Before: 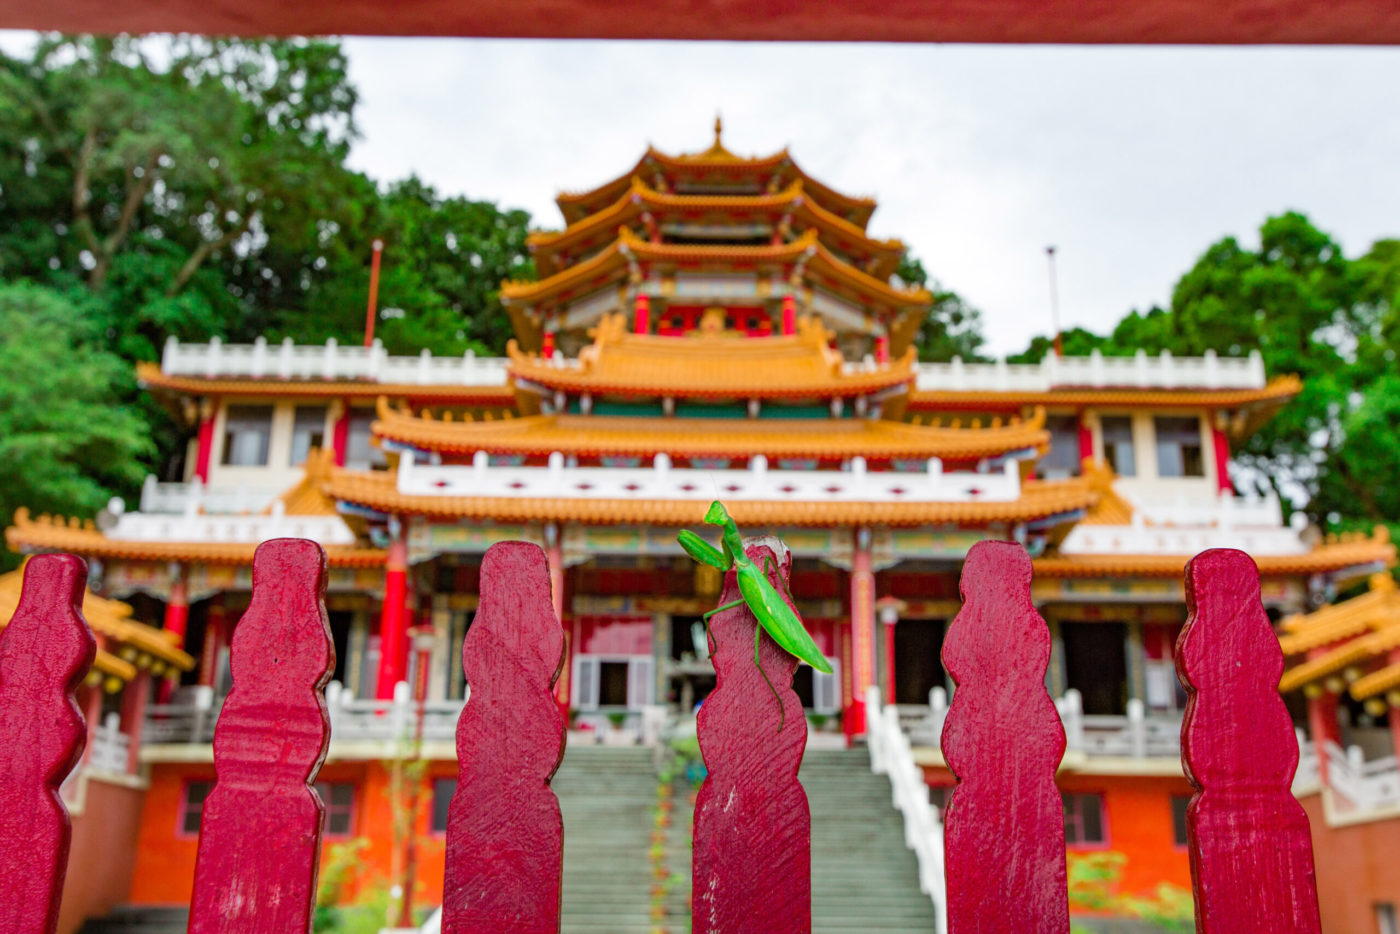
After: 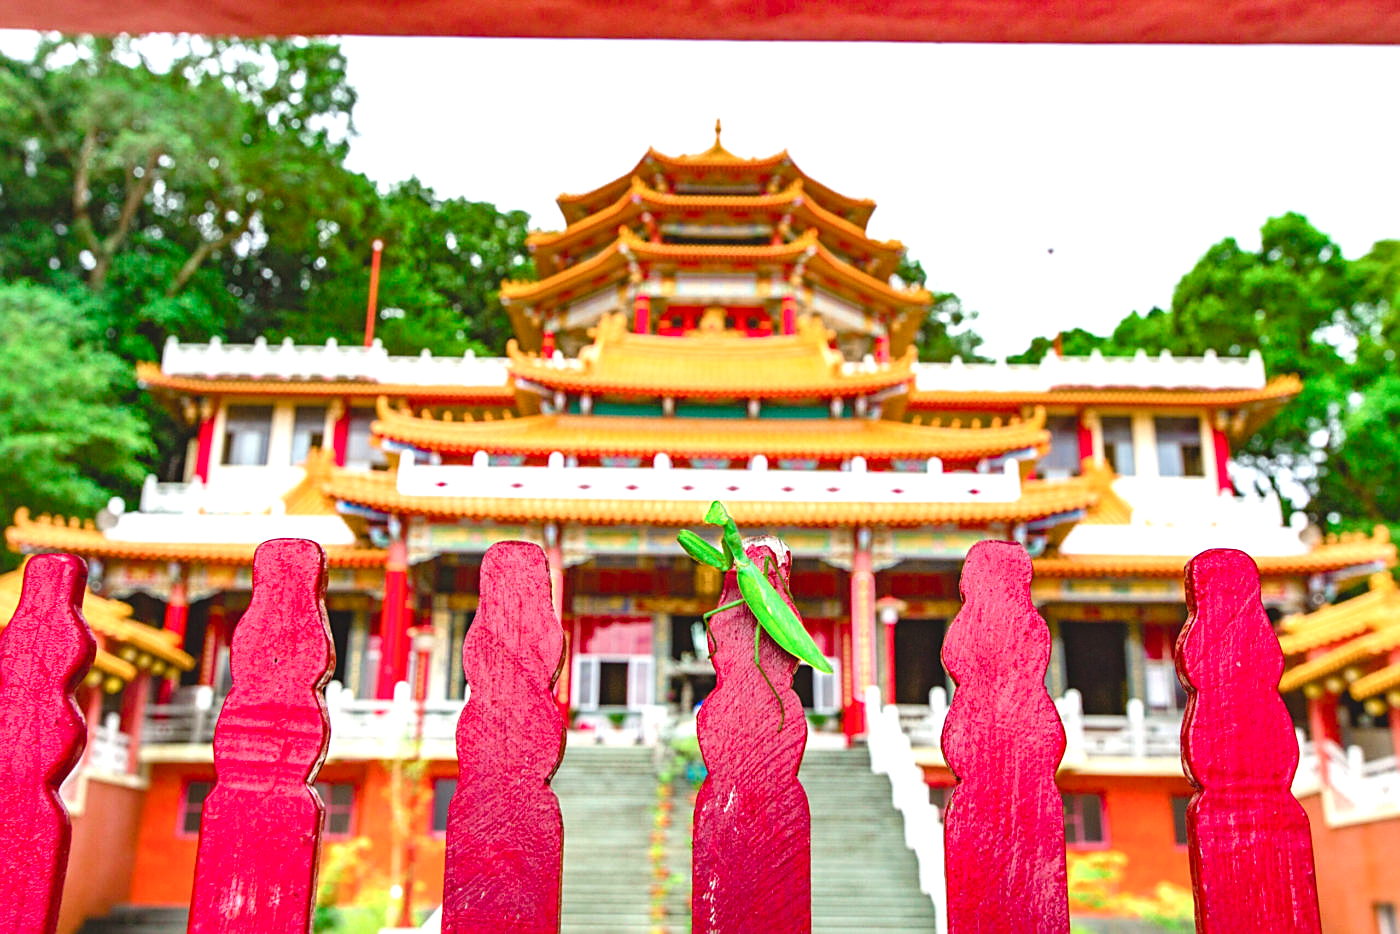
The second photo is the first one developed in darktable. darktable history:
color balance rgb: perceptual saturation grading › global saturation 20%, perceptual saturation grading › highlights -25%, perceptual saturation grading › shadows 25%
exposure: black level correction -0.005, exposure 1 EV, compensate highlight preservation false
sharpen: on, module defaults
